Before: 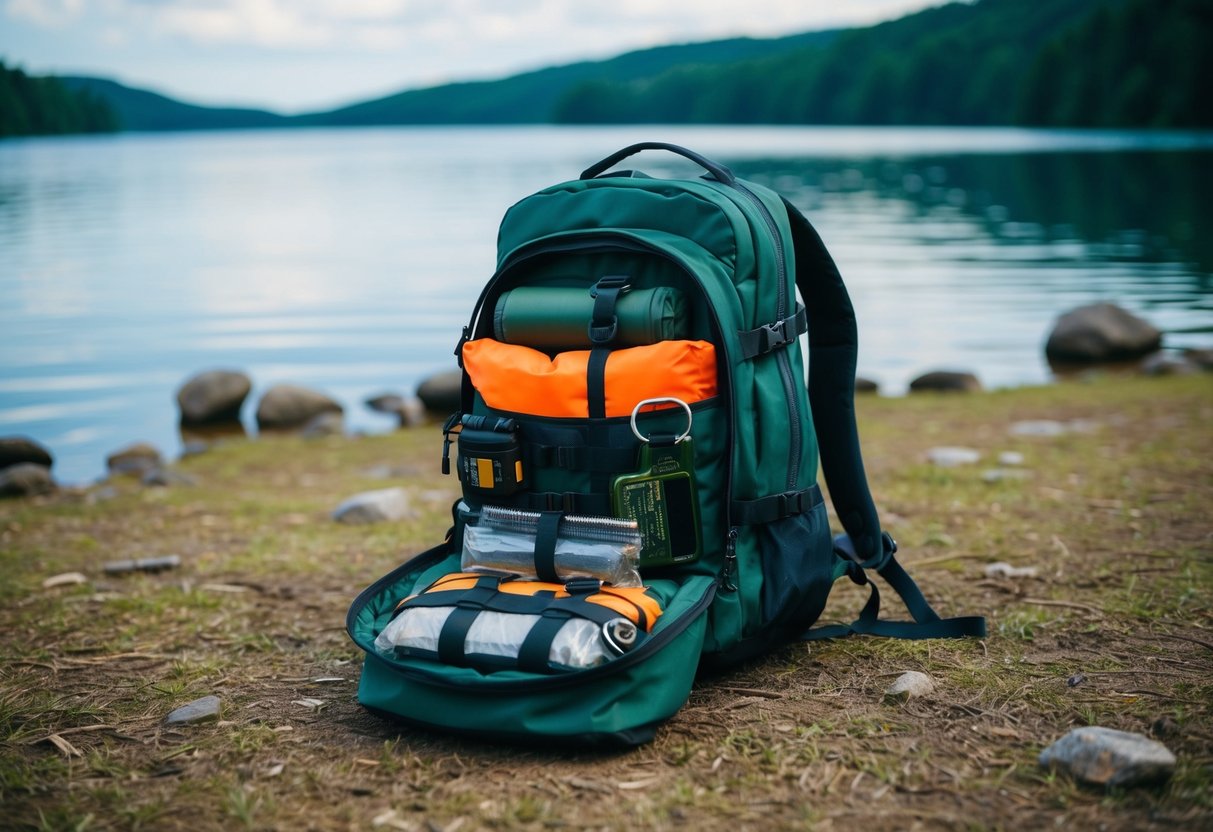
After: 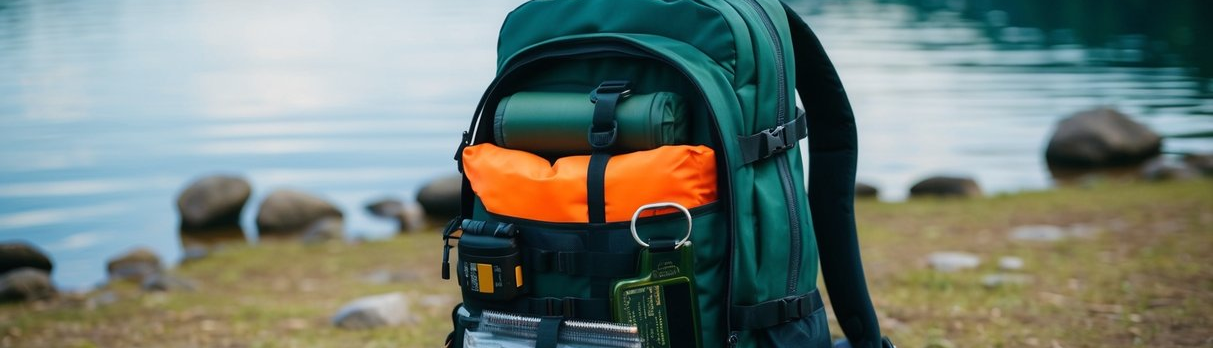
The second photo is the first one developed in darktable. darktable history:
crop and rotate: top 23.474%, bottom 34.682%
